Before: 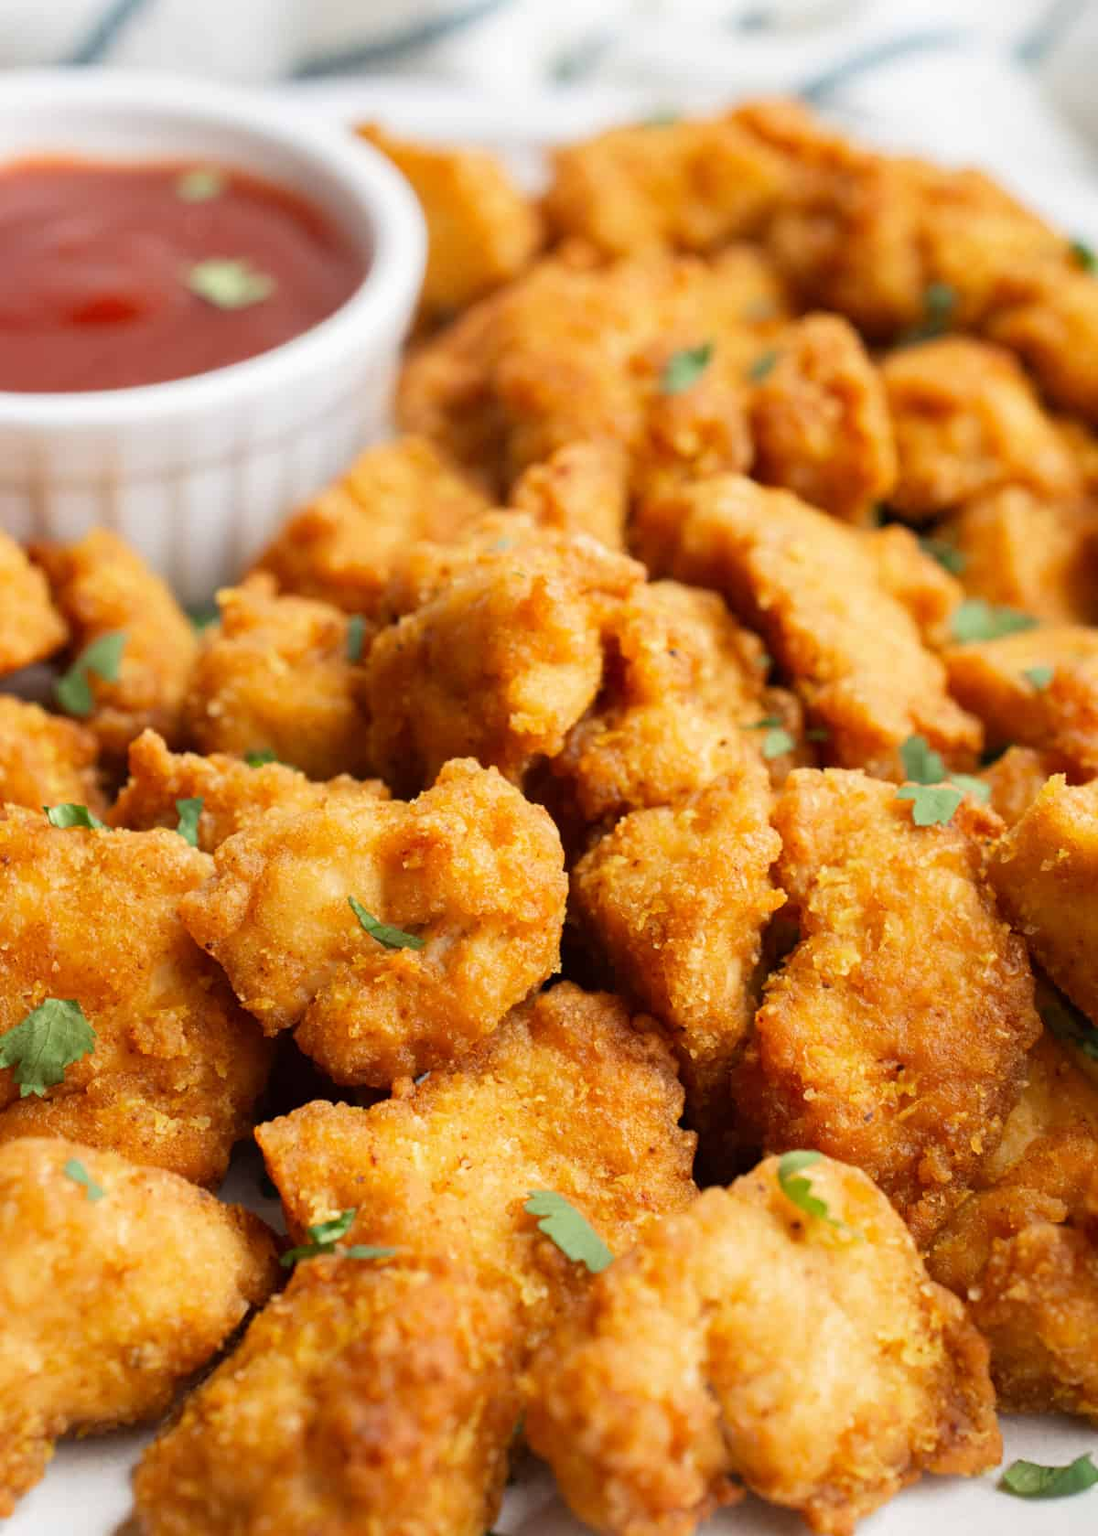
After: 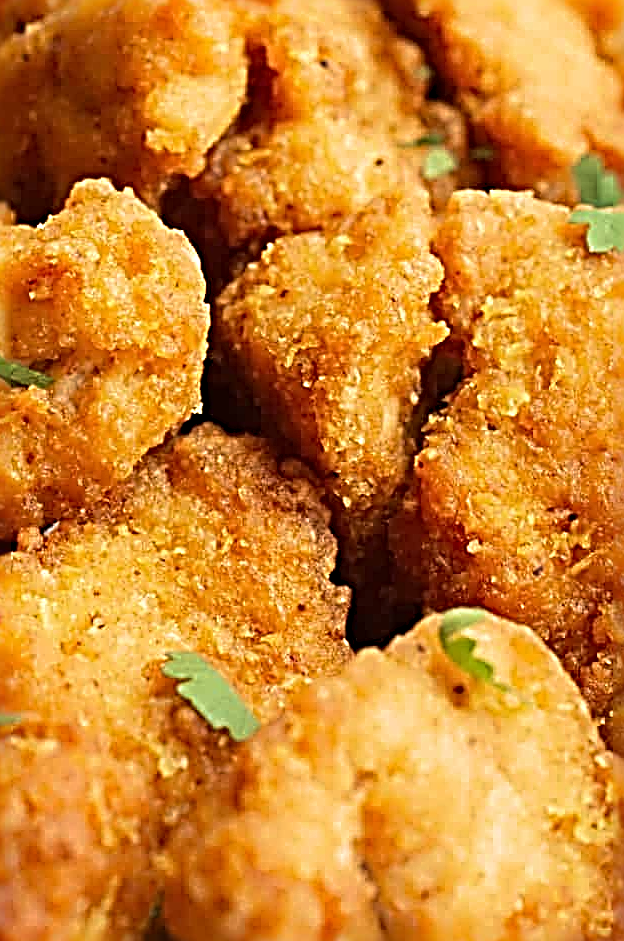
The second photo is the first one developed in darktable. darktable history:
crop: left 34.301%, top 38.771%, right 13.665%, bottom 5.176%
velvia: strength 44.77%
sharpen: radius 4.037, amount 1.987
